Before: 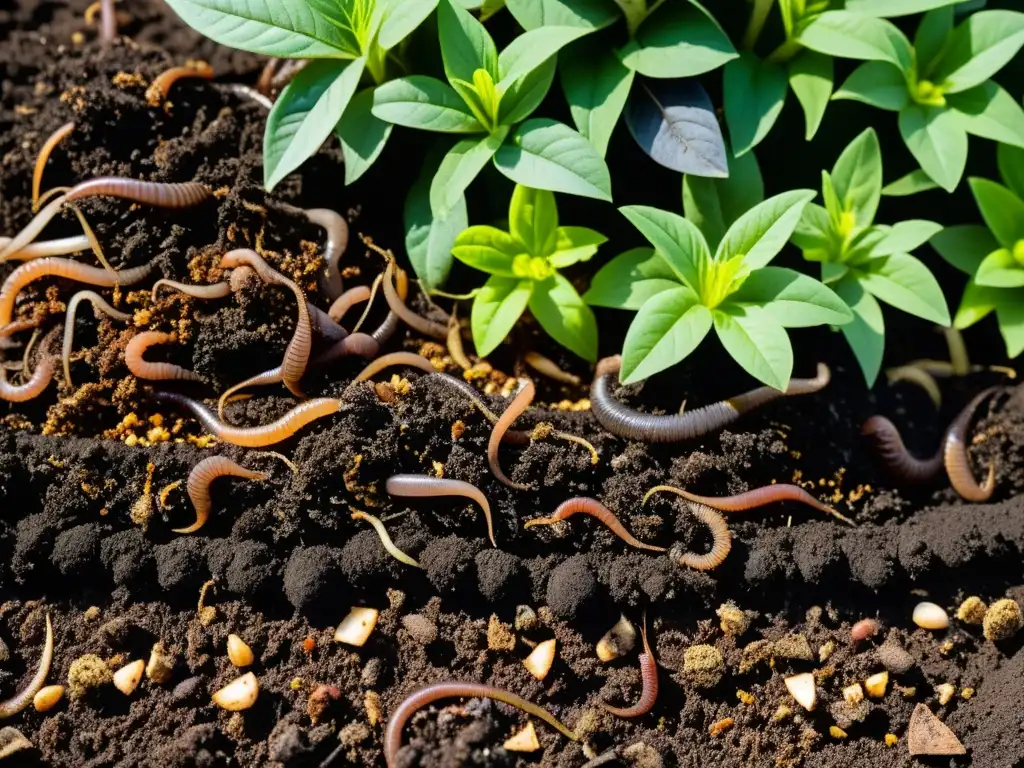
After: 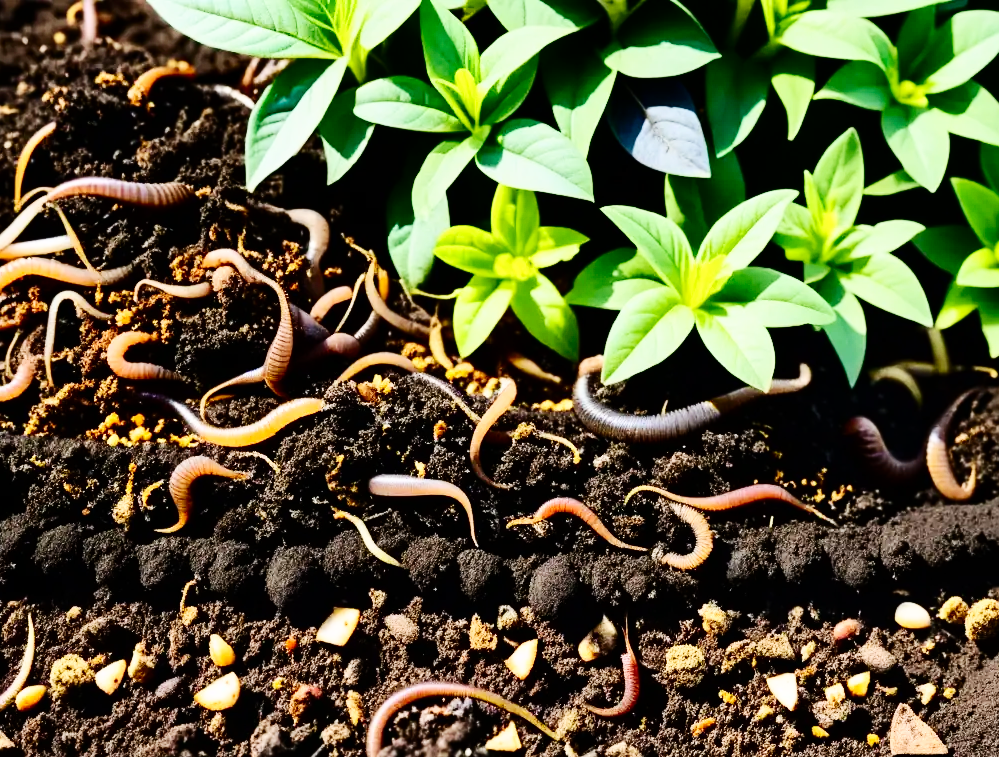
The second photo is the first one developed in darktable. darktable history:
crop and rotate: left 1.782%, right 0.589%, bottom 1.37%
contrast brightness saturation: contrast 0.297
base curve: curves: ch0 [(0, 0) (0.036, 0.025) (0.121, 0.166) (0.206, 0.329) (0.605, 0.79) (1, 1)], preserve colors none
